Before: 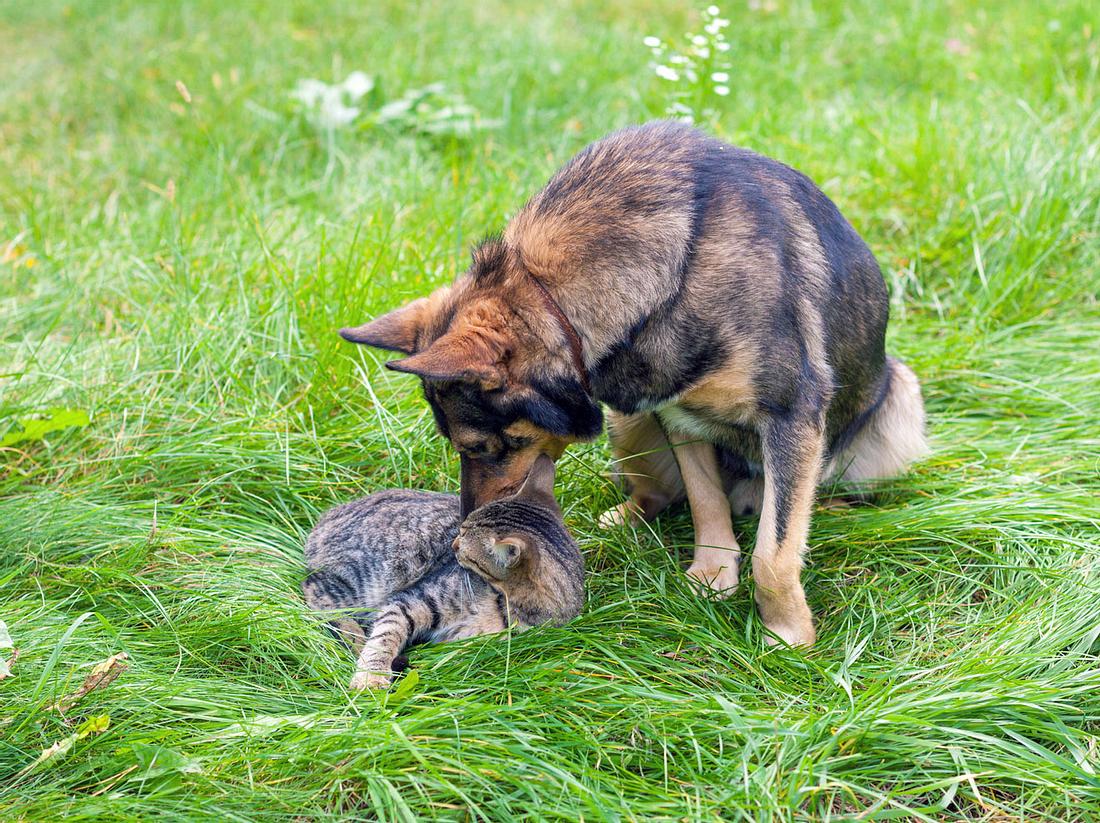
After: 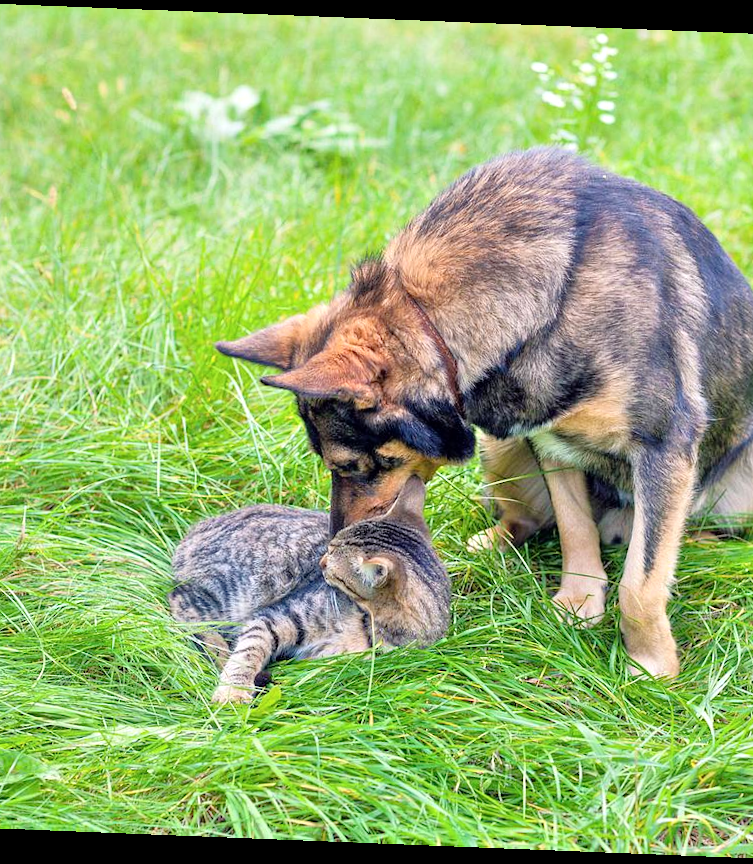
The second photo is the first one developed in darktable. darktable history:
rotate and perspective: rotation 2.27°, automatic cropping off
contrast brightness saturation: contrast 0.14
crop and rotate: left 12.673%, right 20.66%
tone equalizer: -7 EV 0.15 EV, -6 EV 0.6 EV, -5 EV 1.15 EV, -4 EV 1.33 EV, -3 EV 1.15 EV, -2 EV 0.6 EV, -1 EV 0.15 EV, mask exposure compensation -0.5 EV
